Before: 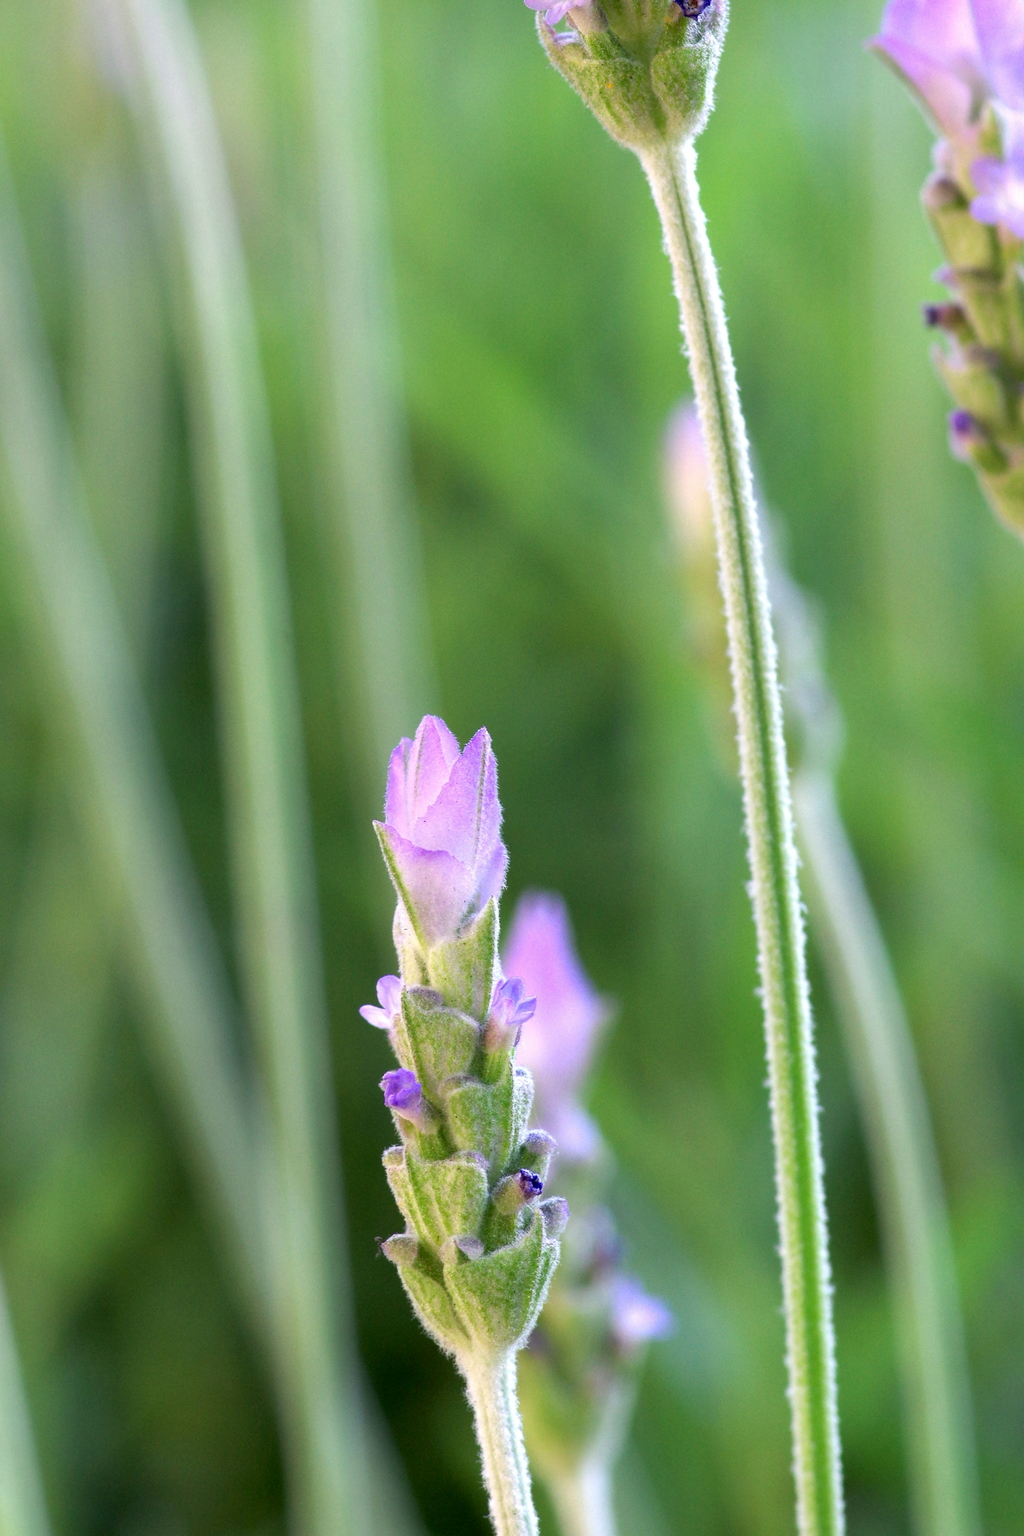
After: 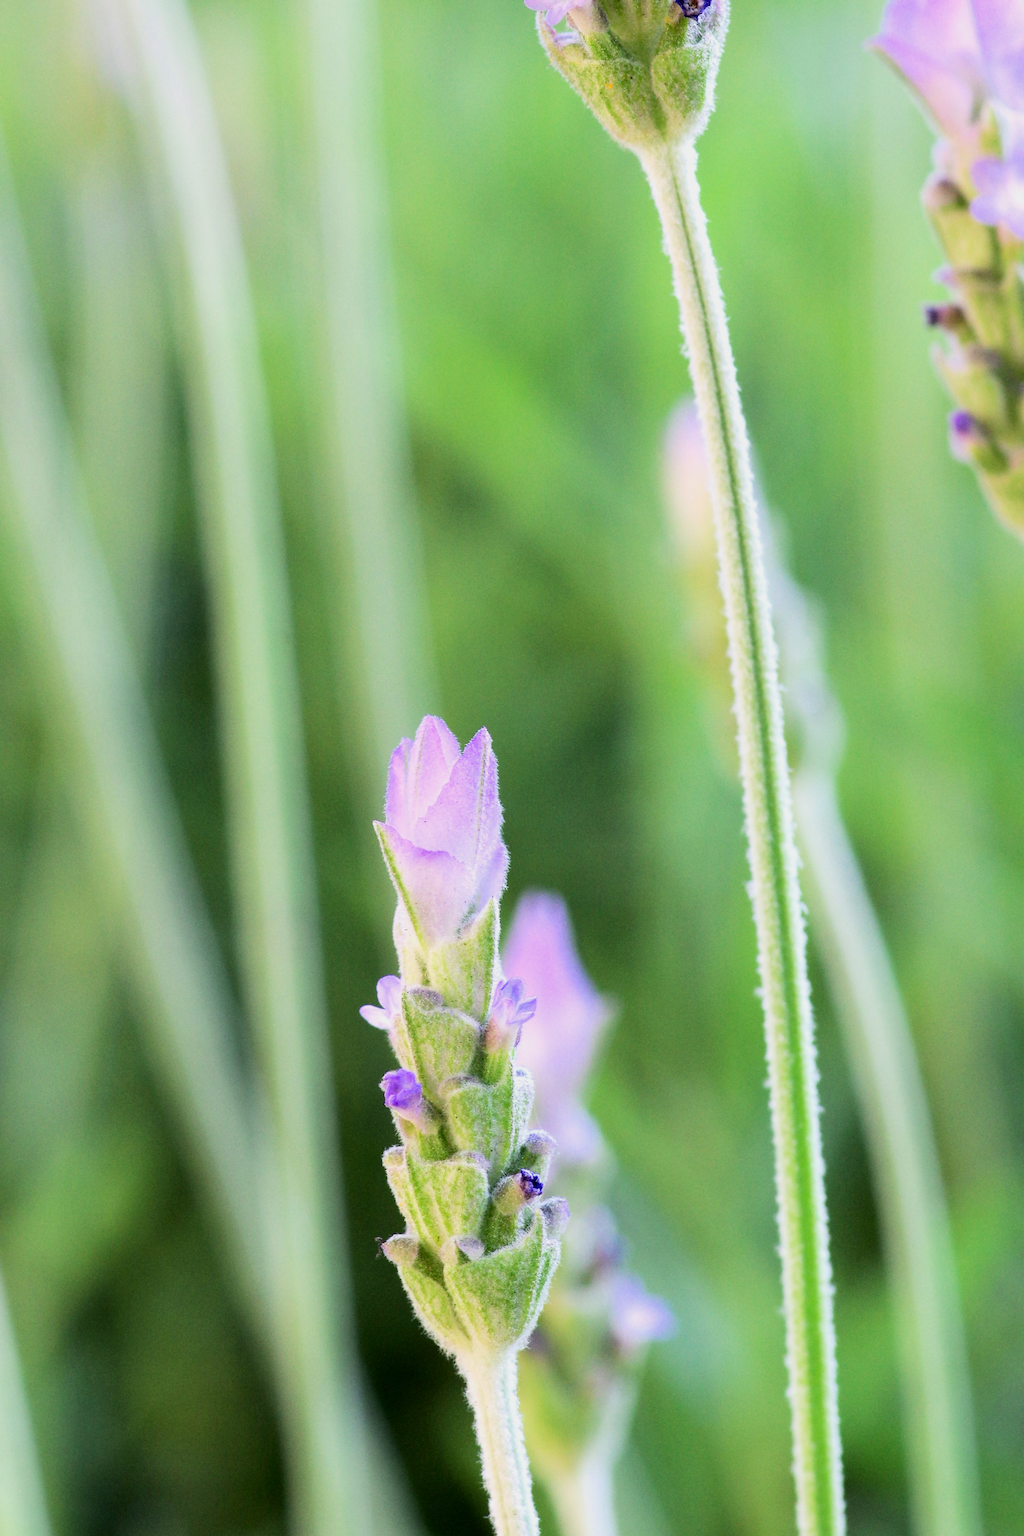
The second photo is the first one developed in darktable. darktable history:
exposure: black level correction 0, exposure 0.5 EV, compensate highlight preservation false
filmic rgb: black relative exposure -7.5 EV, white relative exposure 5 EV, hardness 3.31, contrast 1.3, contrast in shadows safe
